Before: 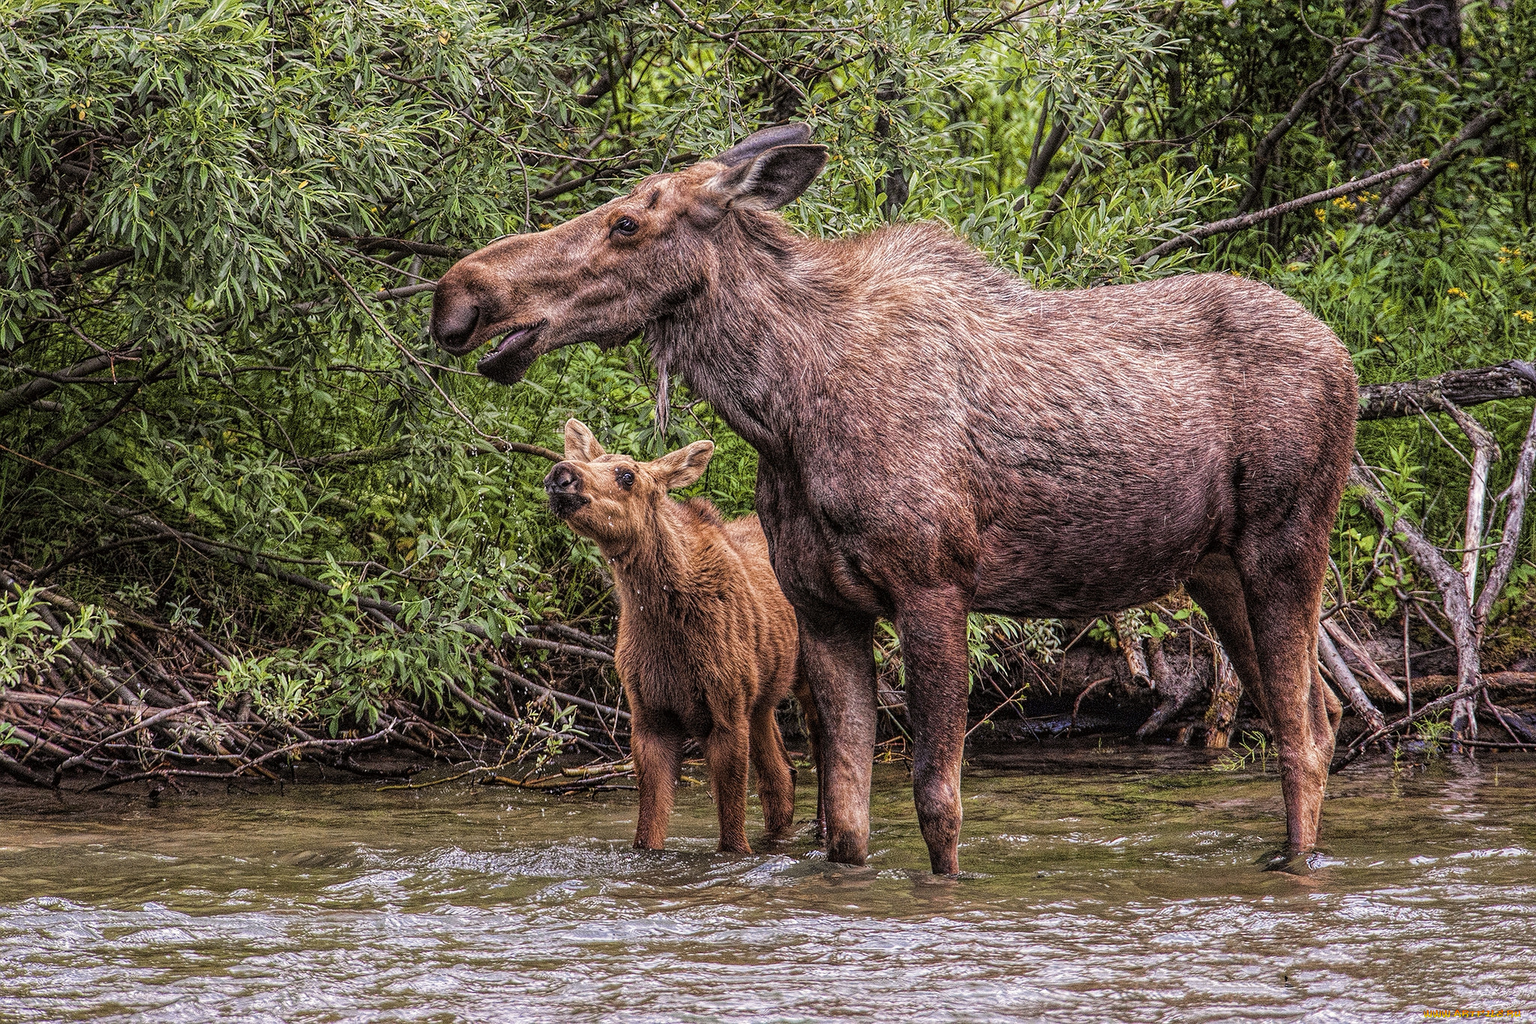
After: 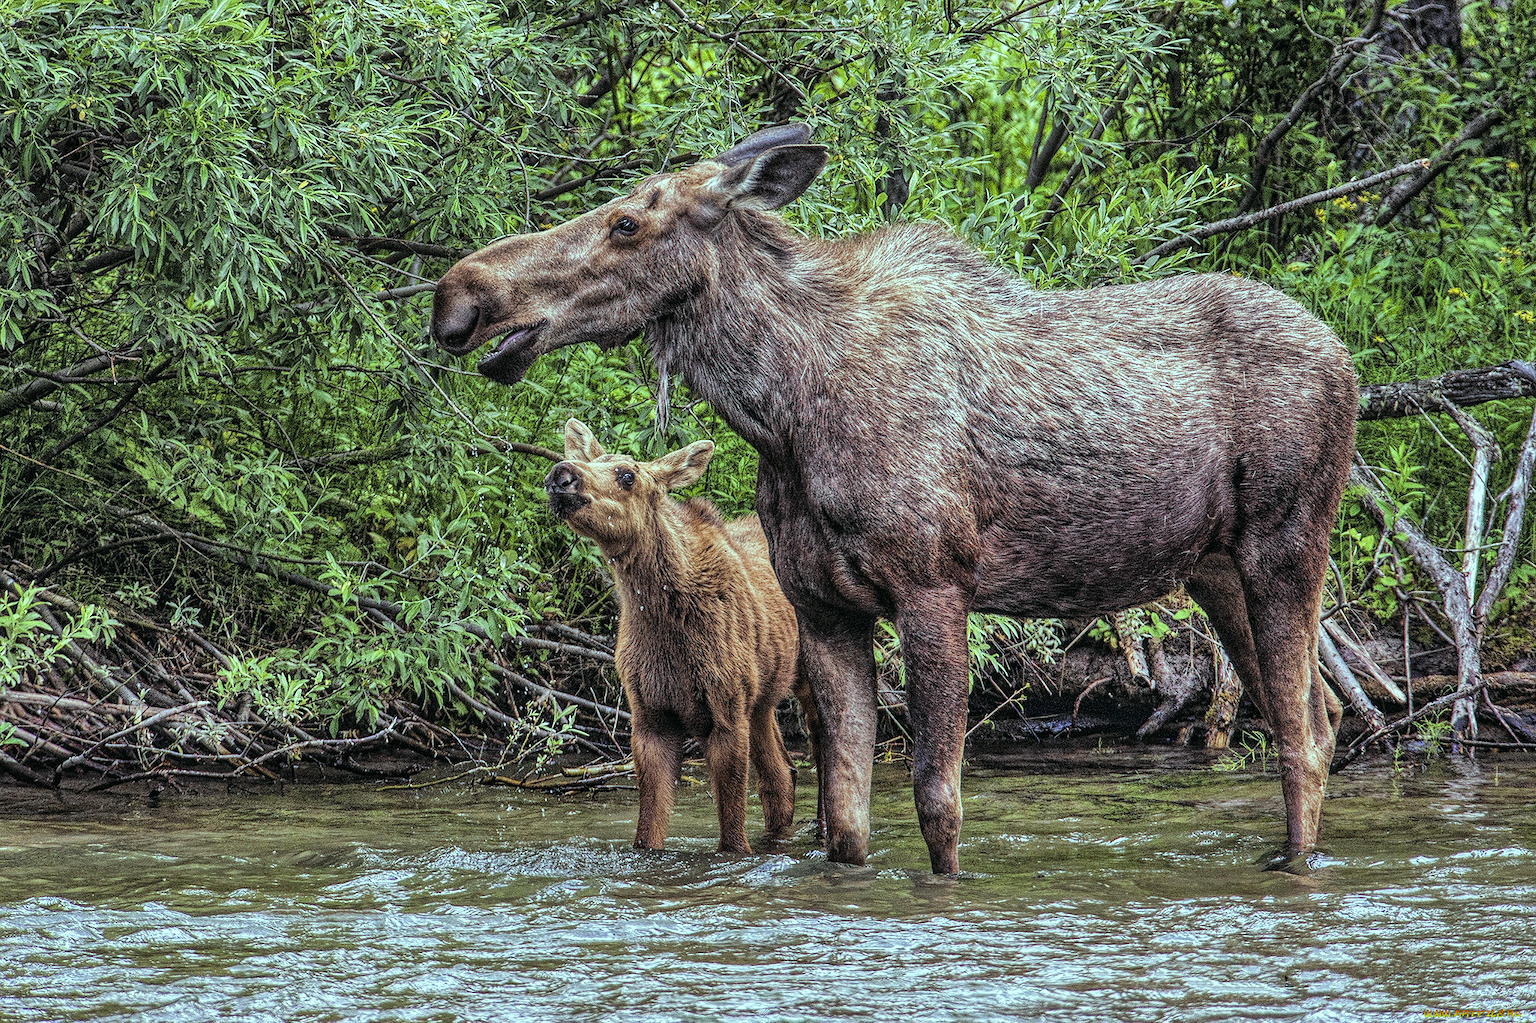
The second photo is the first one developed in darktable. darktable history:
shadows and highlights: shadows 60, soften with gaussian
color balance: mode lift, gamma, gain (sRGB), lift [0.997, 0.979, 1.021, 1.011], gamma [1, 1.084, 0.916, 0.998], gain [1, 0.87, 1.13, 1.101], contrast 4.55%, contrast fulcrum 38.24%, output saturation 104.09%
